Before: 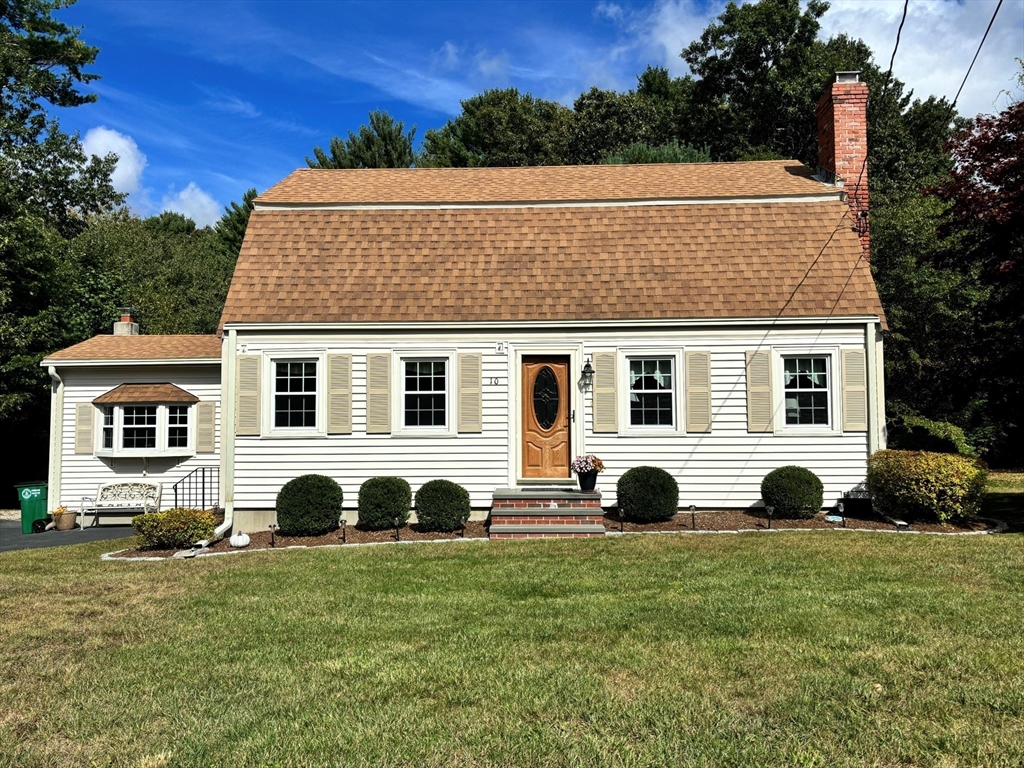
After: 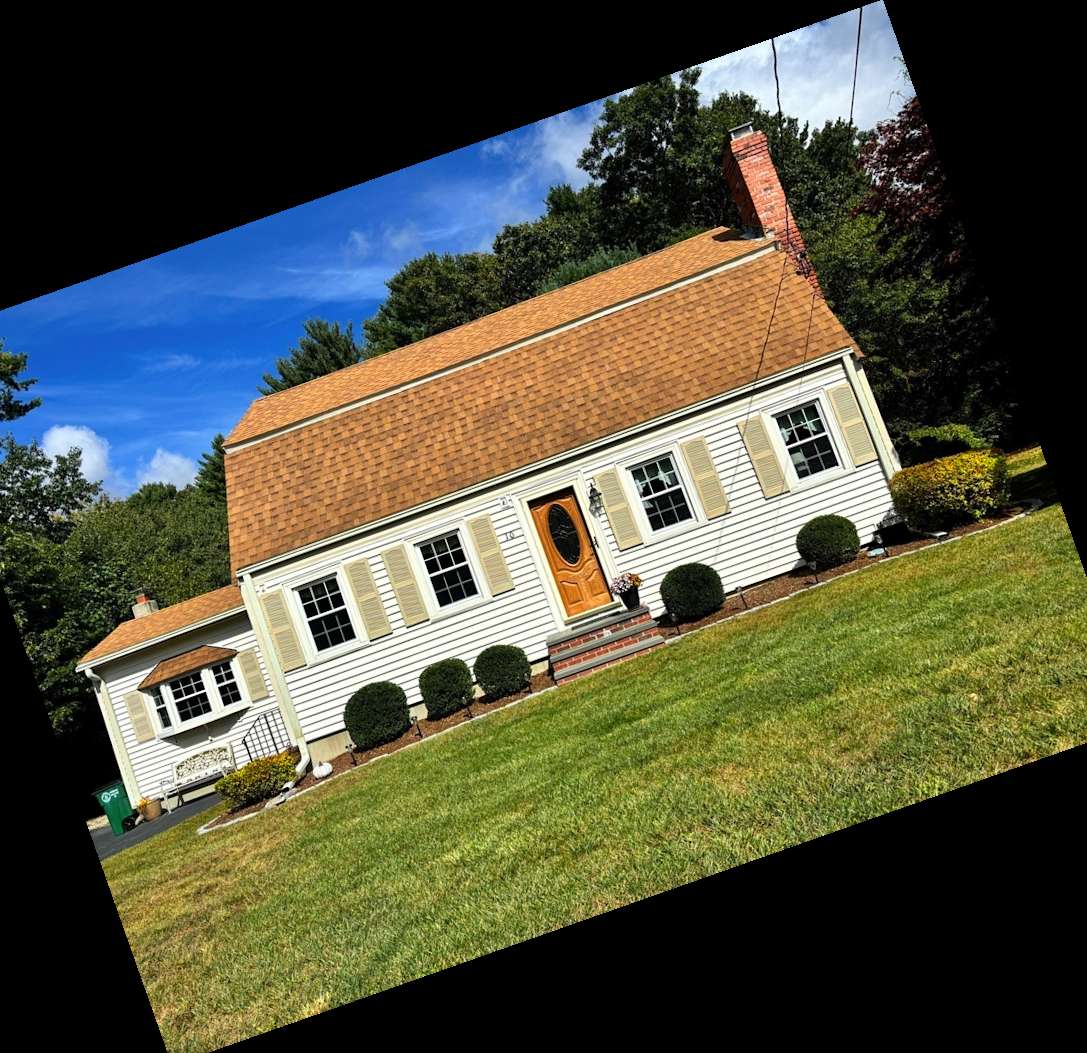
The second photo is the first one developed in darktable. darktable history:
color zones: curves: ch0 [(0.224, 0.526) (0.75, 0.5)]; ch1 [(0.055, 0.526) (0.224, 0.761) (0.377, 0.526) (0.75, 0.5)]
crop and rotate: angle 19.43°, left 6.812%, right 4.125%, bottom 1.087%
